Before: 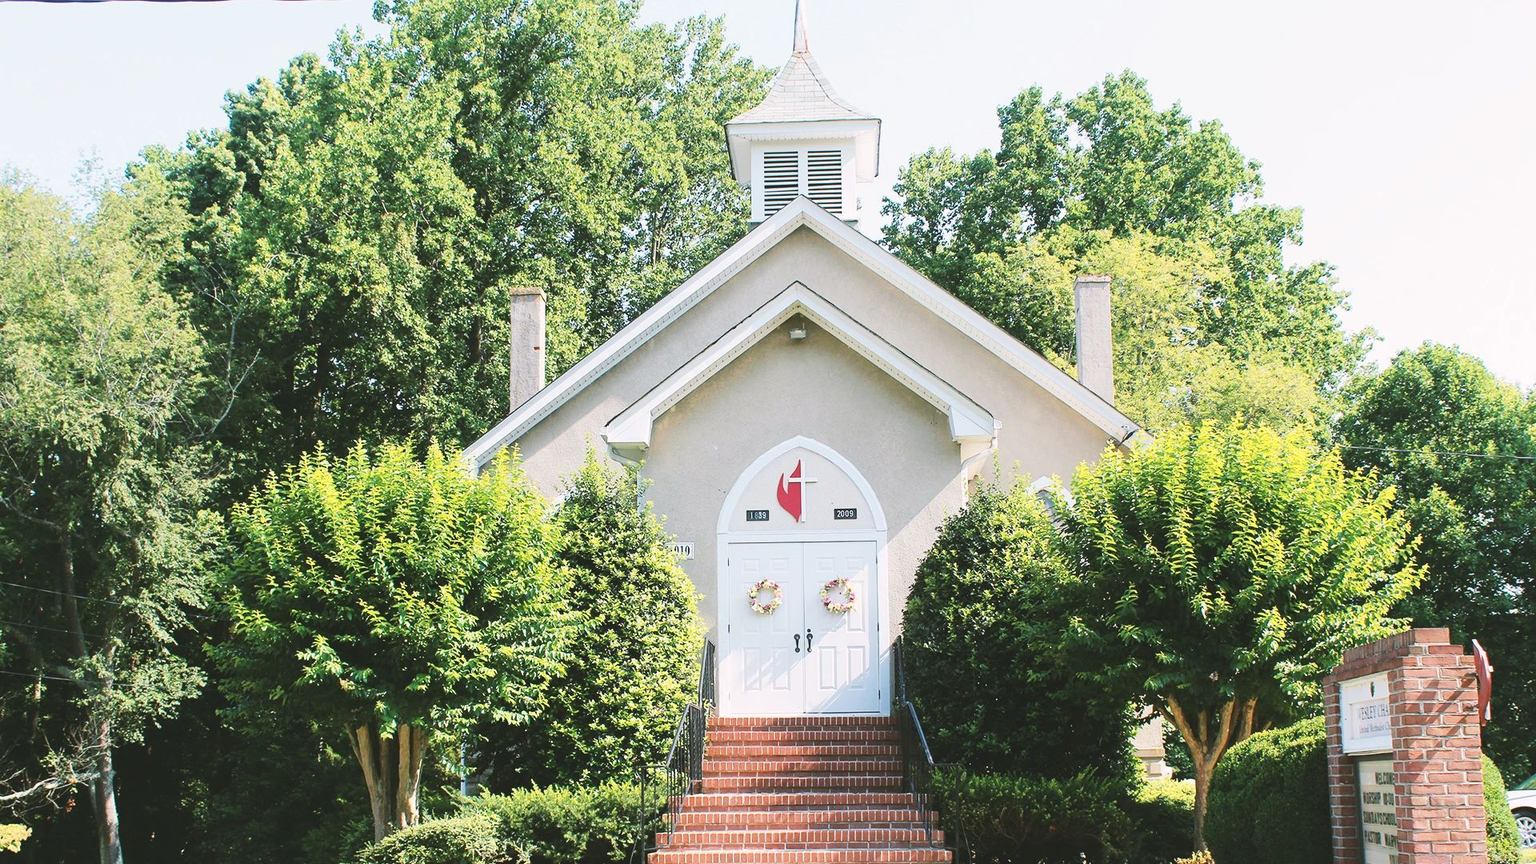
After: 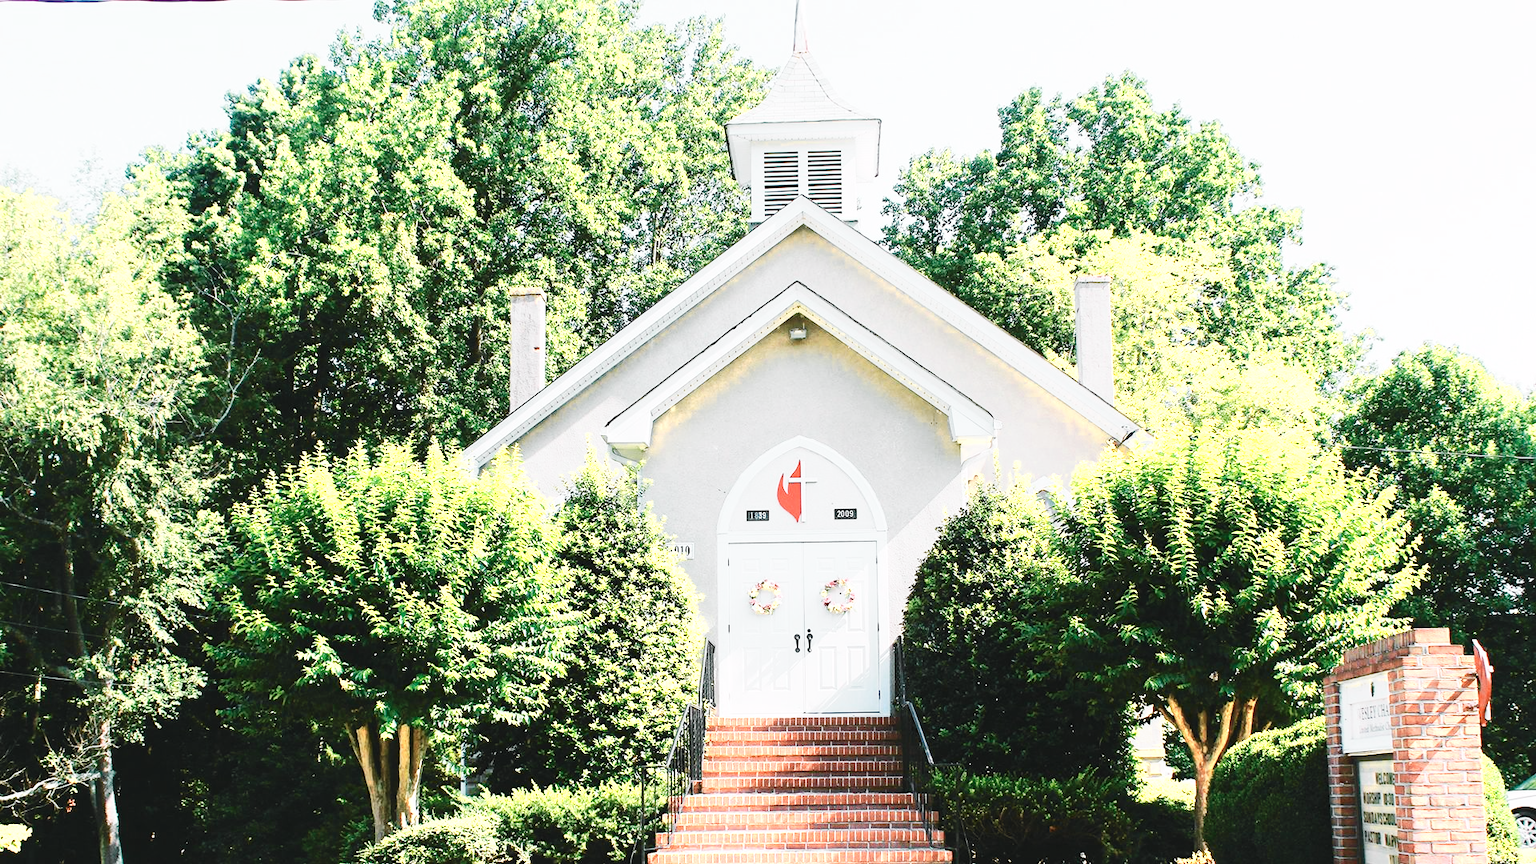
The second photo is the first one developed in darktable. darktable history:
tone curve: curves: ch0 [(0, 0.015) (0.037, 0.032) (0.131, 0.113) (0.275, 0.26) (0.497, 0.505) (0.617, 0.643) (0.704, 0.735) (0.813, 0.842) (0.911, 0.931) (0.997, 1)]; ch1 [(0, 0) (0.301, 0.3) (0.444, 0.438) (0.493, 0.494) (0.501, 0.5) (0.534, 0.543) (0.582, 0.605) (0.658, 0.687) (0.746, 0.79) (1, 1)]; ch2 [(0, 0) (0.246, 0.234) (0.36, 0.356) (0.415, 0.426) (0.476, 0.492) (0.502, 0.499) (0.525, 0.517) (0.533, 0.534) (0.586, 0.598) (0.634, 0.643) (0.706, 0.717) (0.853, 0.83) (1, 0.951)], color space Lab, independent channels, preserve colors none
base curve: curves: ch0 [(0, 0) (0.032, 0.025) (0.121, 0.166) (0.206, 0.329) (0.605, 0.79) (1, 1)], preserve colors none
color zones: curves: ch0 [(0.018, 0.548) (0.224, 0.64) (0.425, 0.447) (0.675, 0.575) (0.732, 0.579)]; ch1 [(0.066, 0.487) (0.25, 0.5) (0.404, 0.43) (0.75, 0.421) (0.956, 0.421)]; ch2 [(0.044, 0.561) (0.215, 0.465) (0.399, 0.544) (0.465, 0.548) (0.614, 0.447) (0.724, 0.43) (0.882, 0.623) (0.956, 0.632)]
